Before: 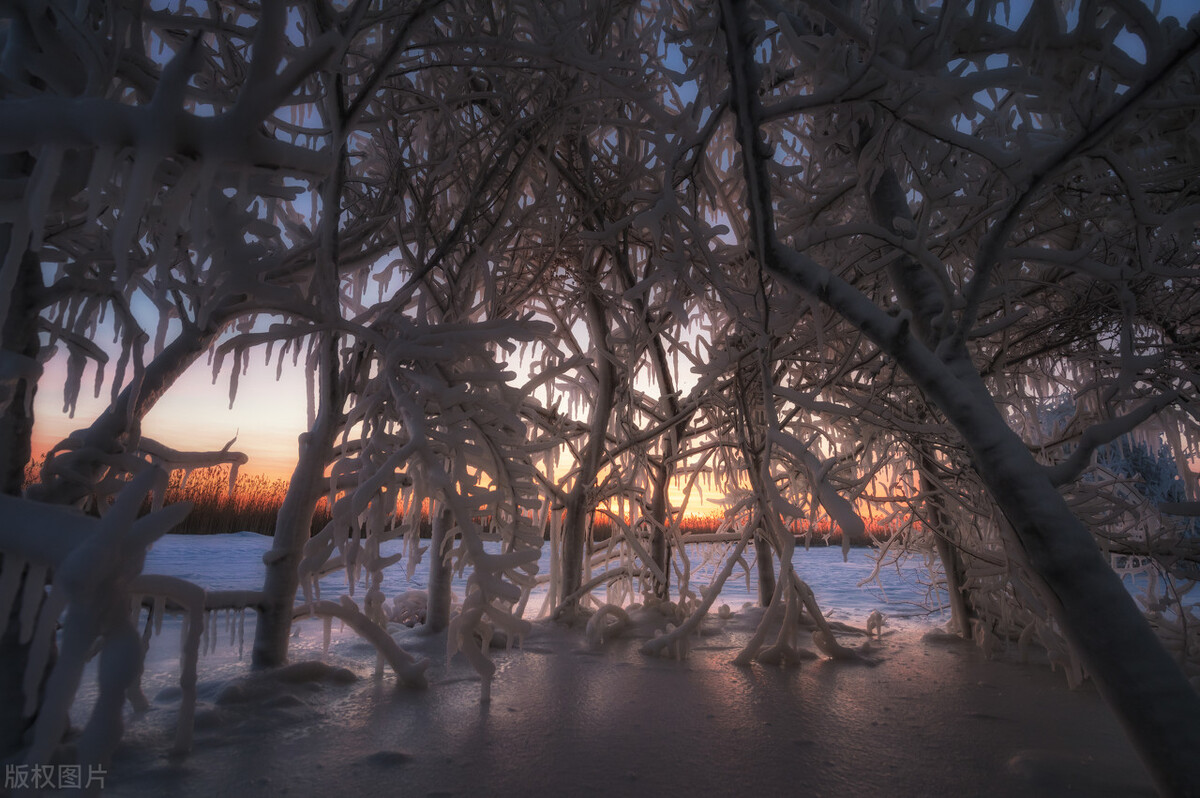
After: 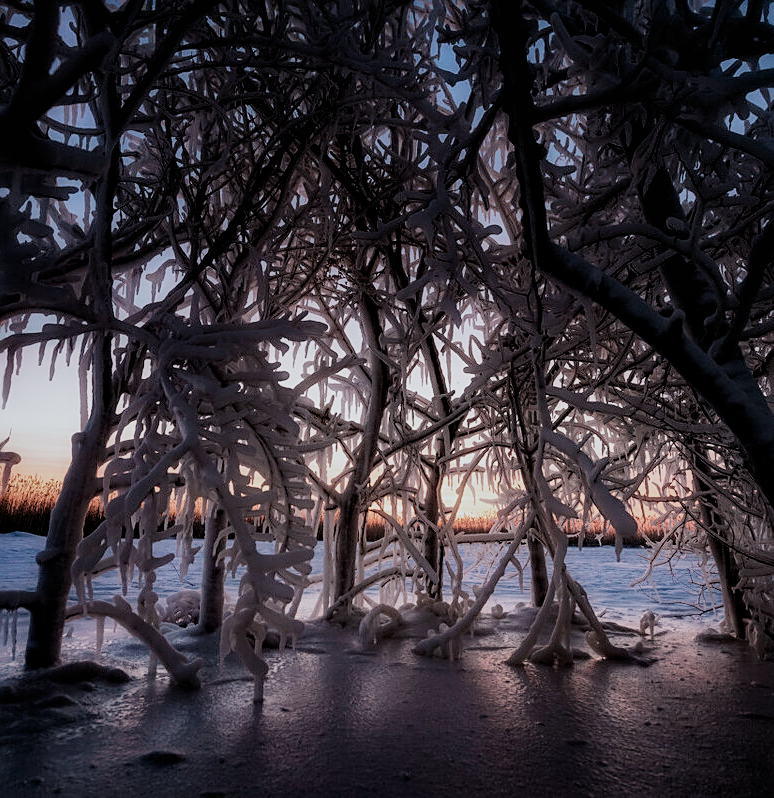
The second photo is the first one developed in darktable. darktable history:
contrast brightness saturation: contrast 0.097, saturation -0.362
crop and rotate: left 18.94%, right 16.509%
sharpen: on, module defaults
filmic rgb: black relative exposure -7.65 EV, white relative exposure 4.56 EV, hardness 3.61, preserve chrominance no, color science v5 (2021)
exposure: black level correction 0.007, exposure 0.093 EV, compensate highlight preservation false
haze removal: compatibility mode true, adaptive false
color calibration: gray › normalize channels true, x 0.381, y 0.391, temperature 4088.94 K, gamut compression 0.011
shadows and highlights: radius 126.08, shadows 30.27, highlights -30.93, low approximation 0.01, soften with gaussian
